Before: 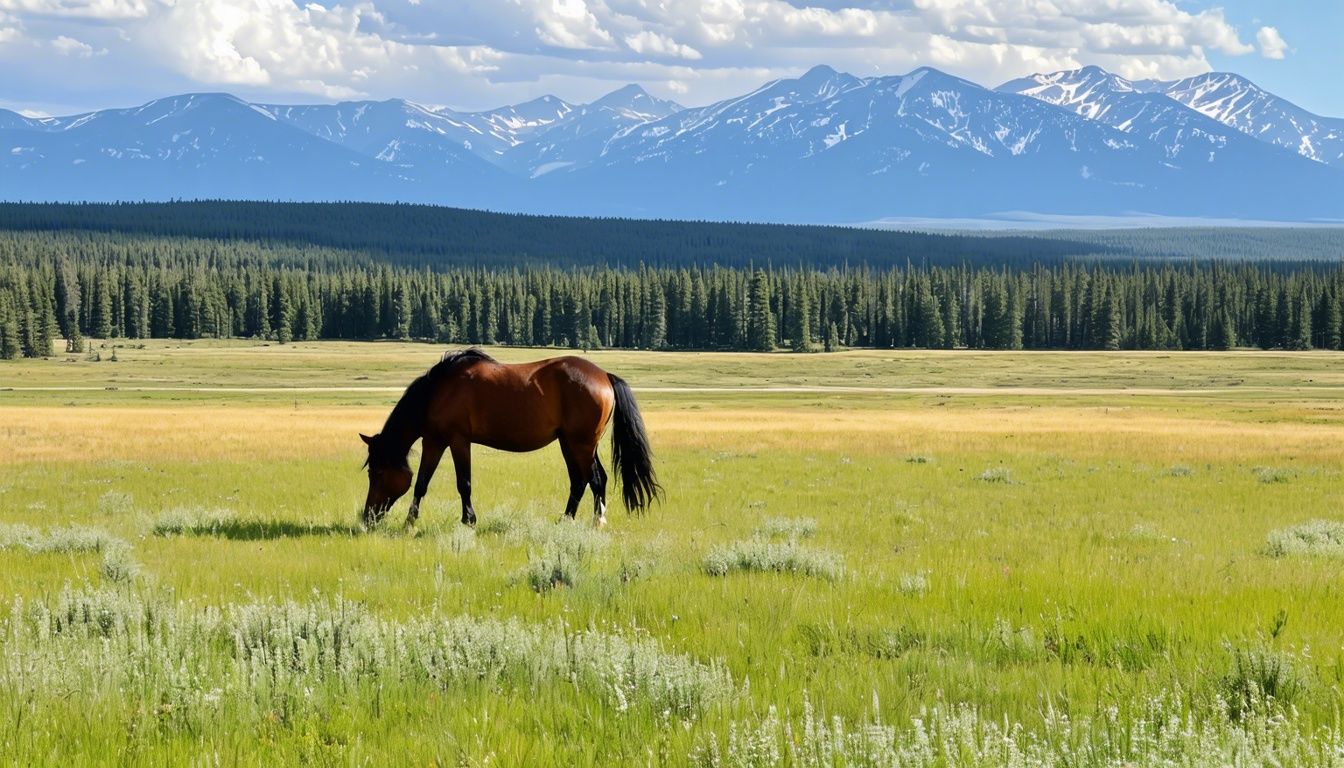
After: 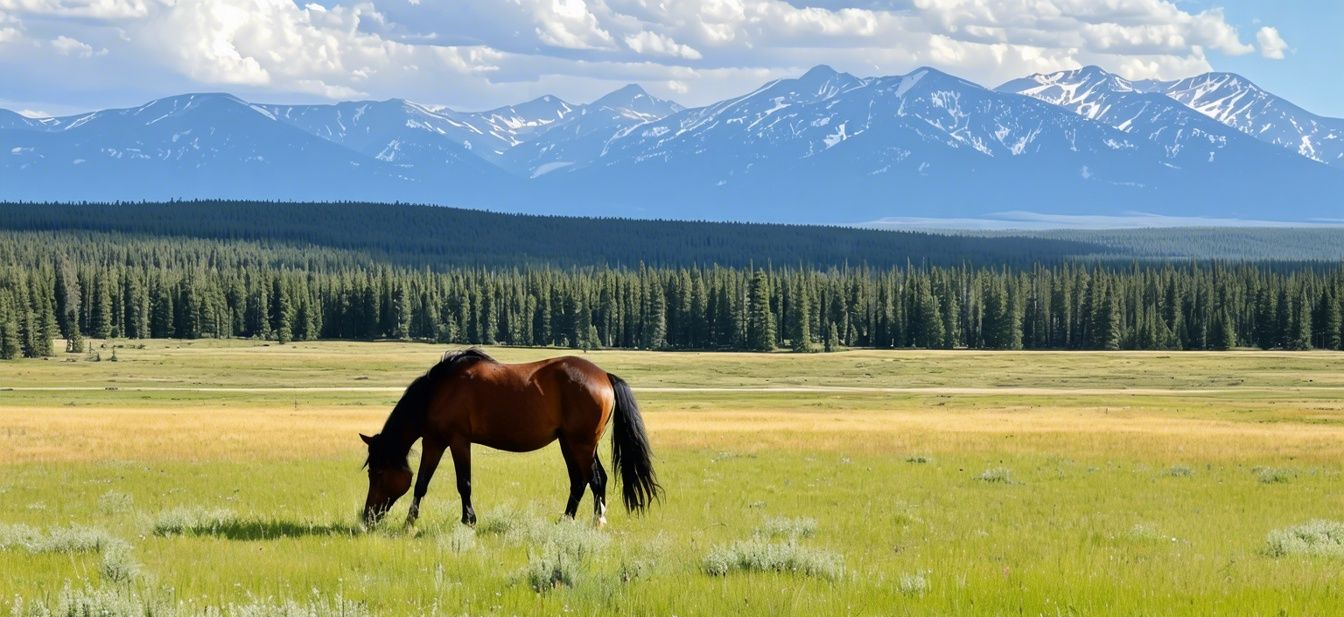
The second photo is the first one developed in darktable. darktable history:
rotate and perspective: crop left 0, crop top 0
crop: bottom 19.644%
